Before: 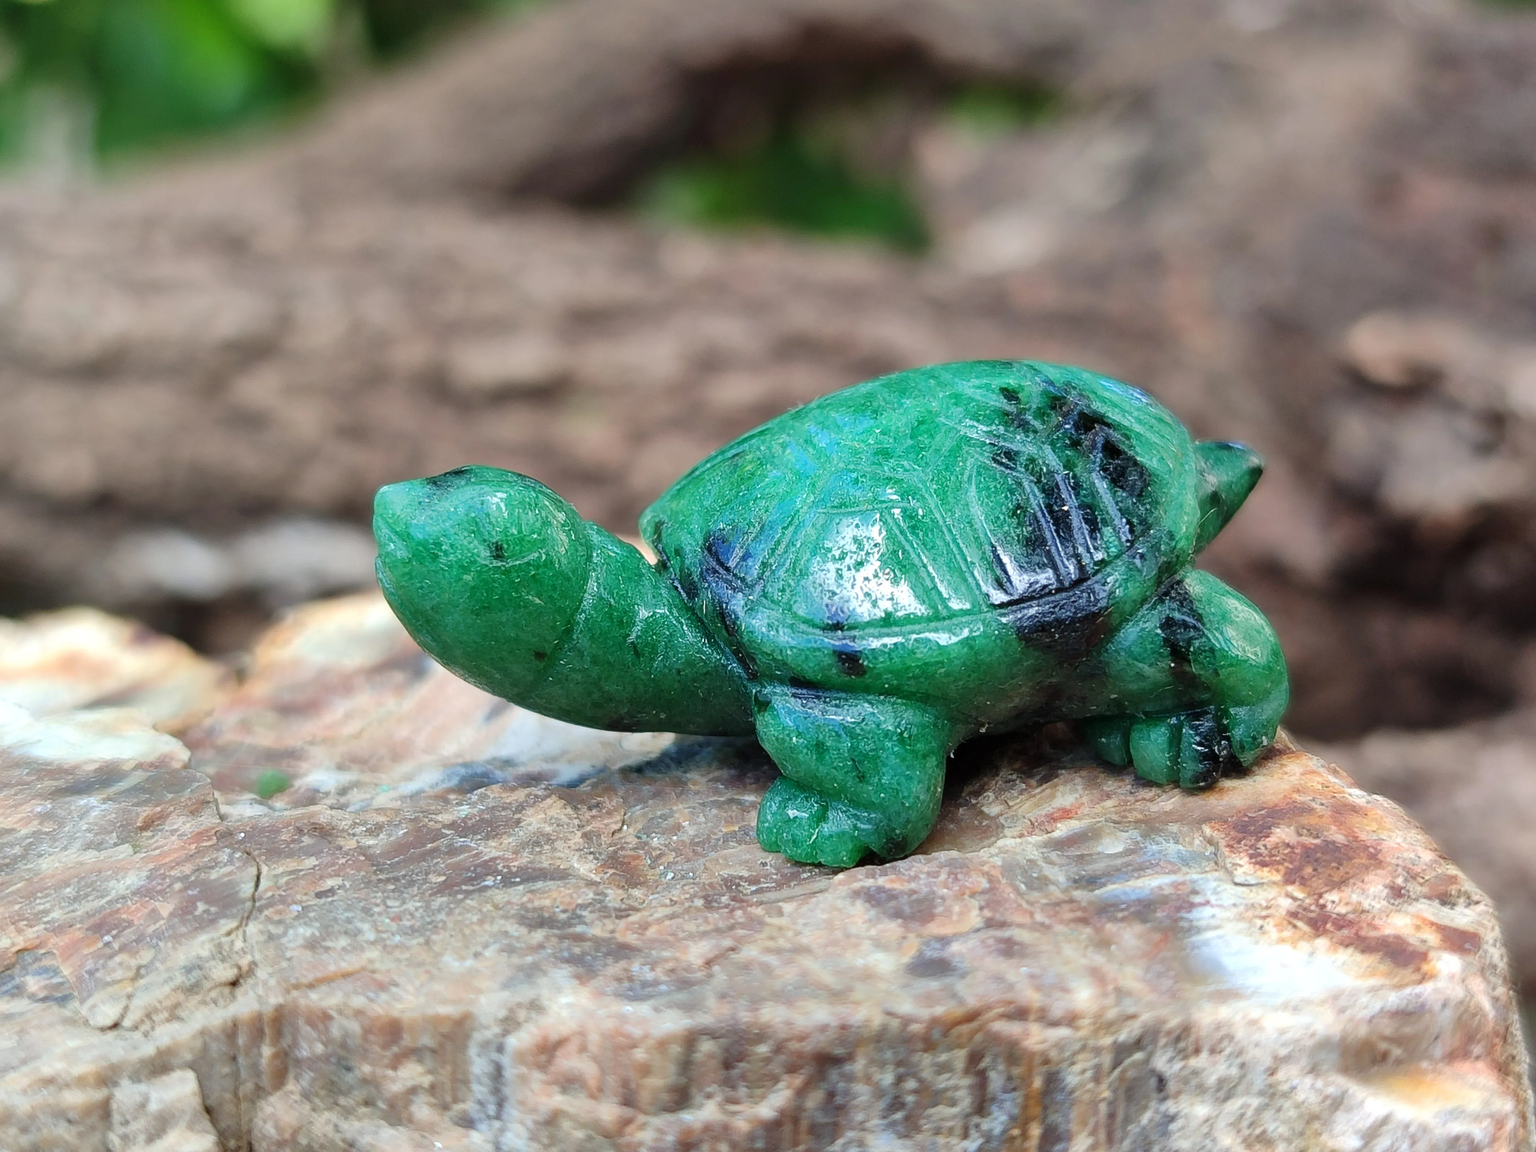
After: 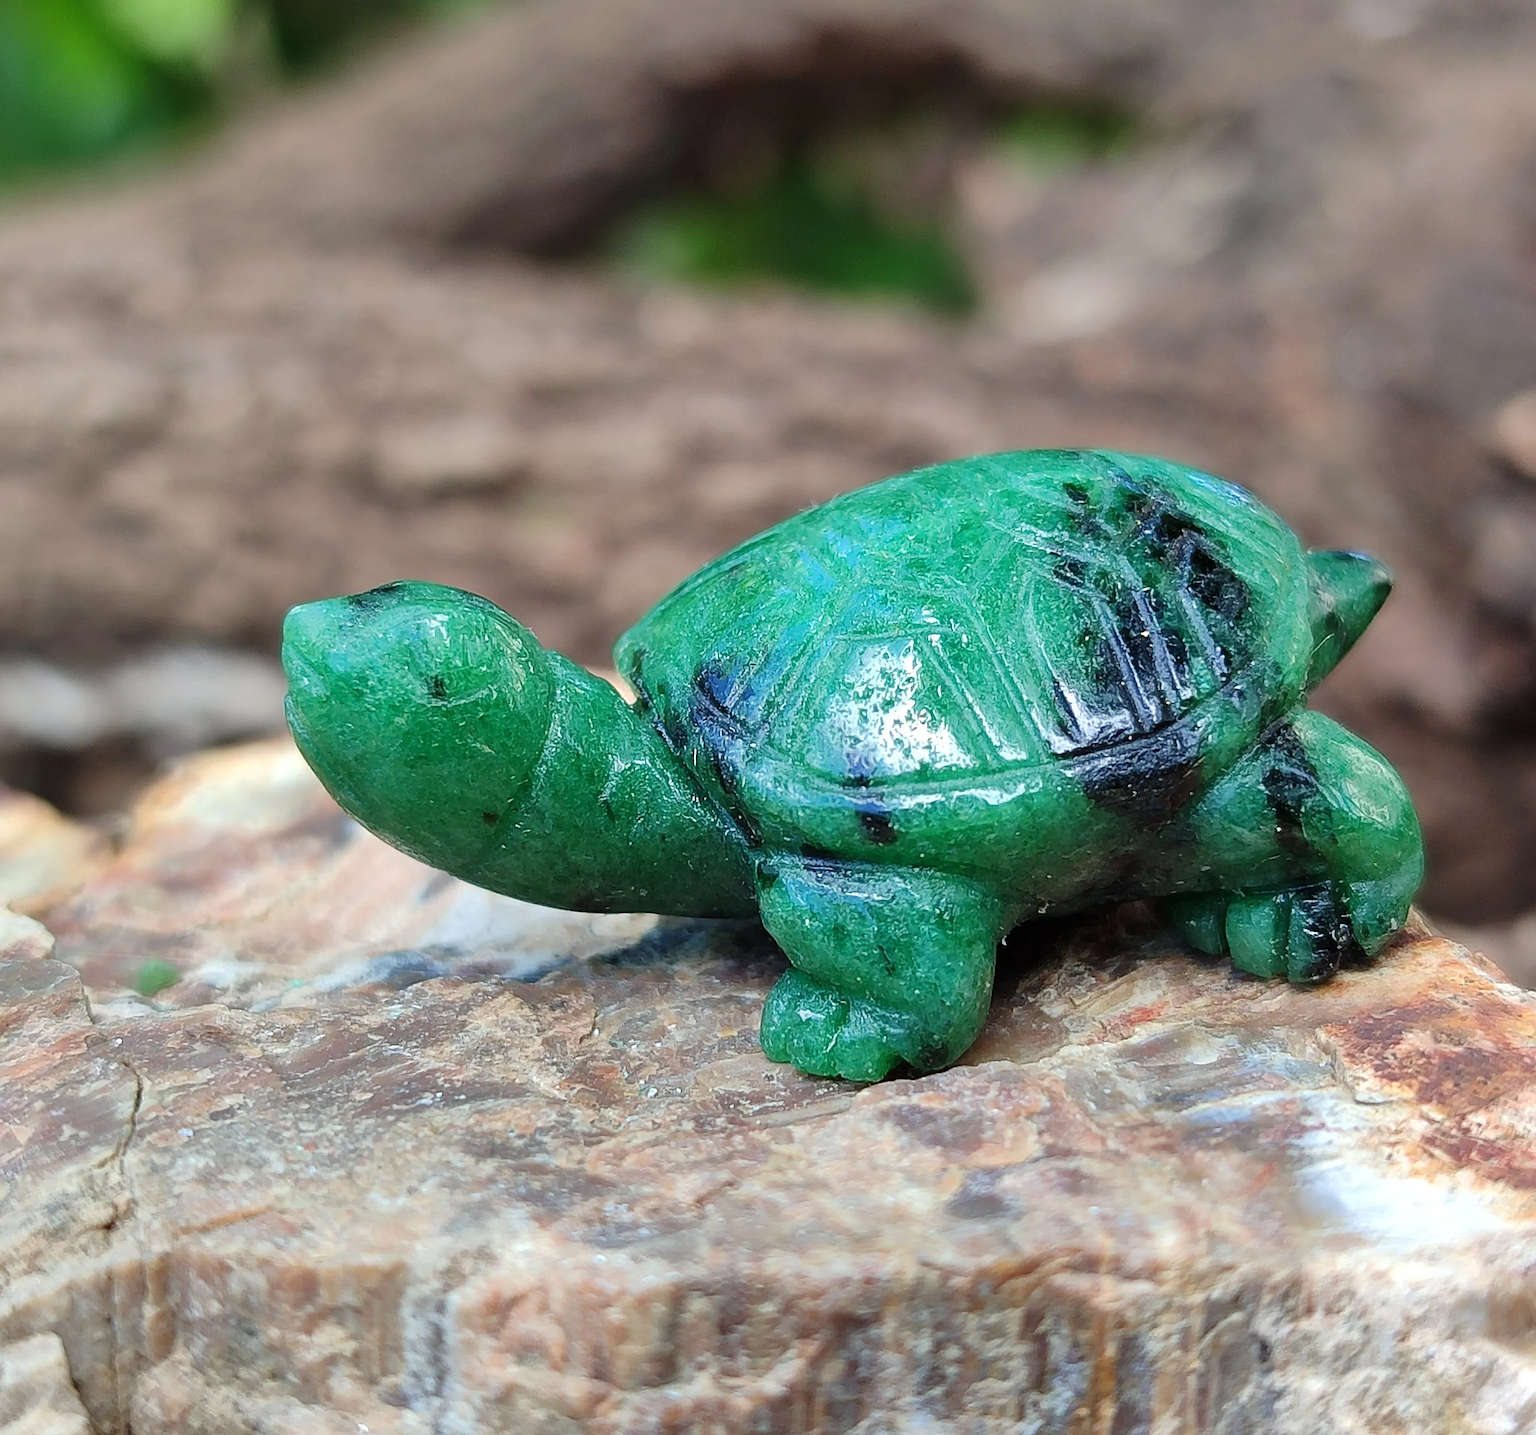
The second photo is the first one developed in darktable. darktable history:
sharpen: on, module defaults
crop and rotate: left 9.597%, right 10.195%
